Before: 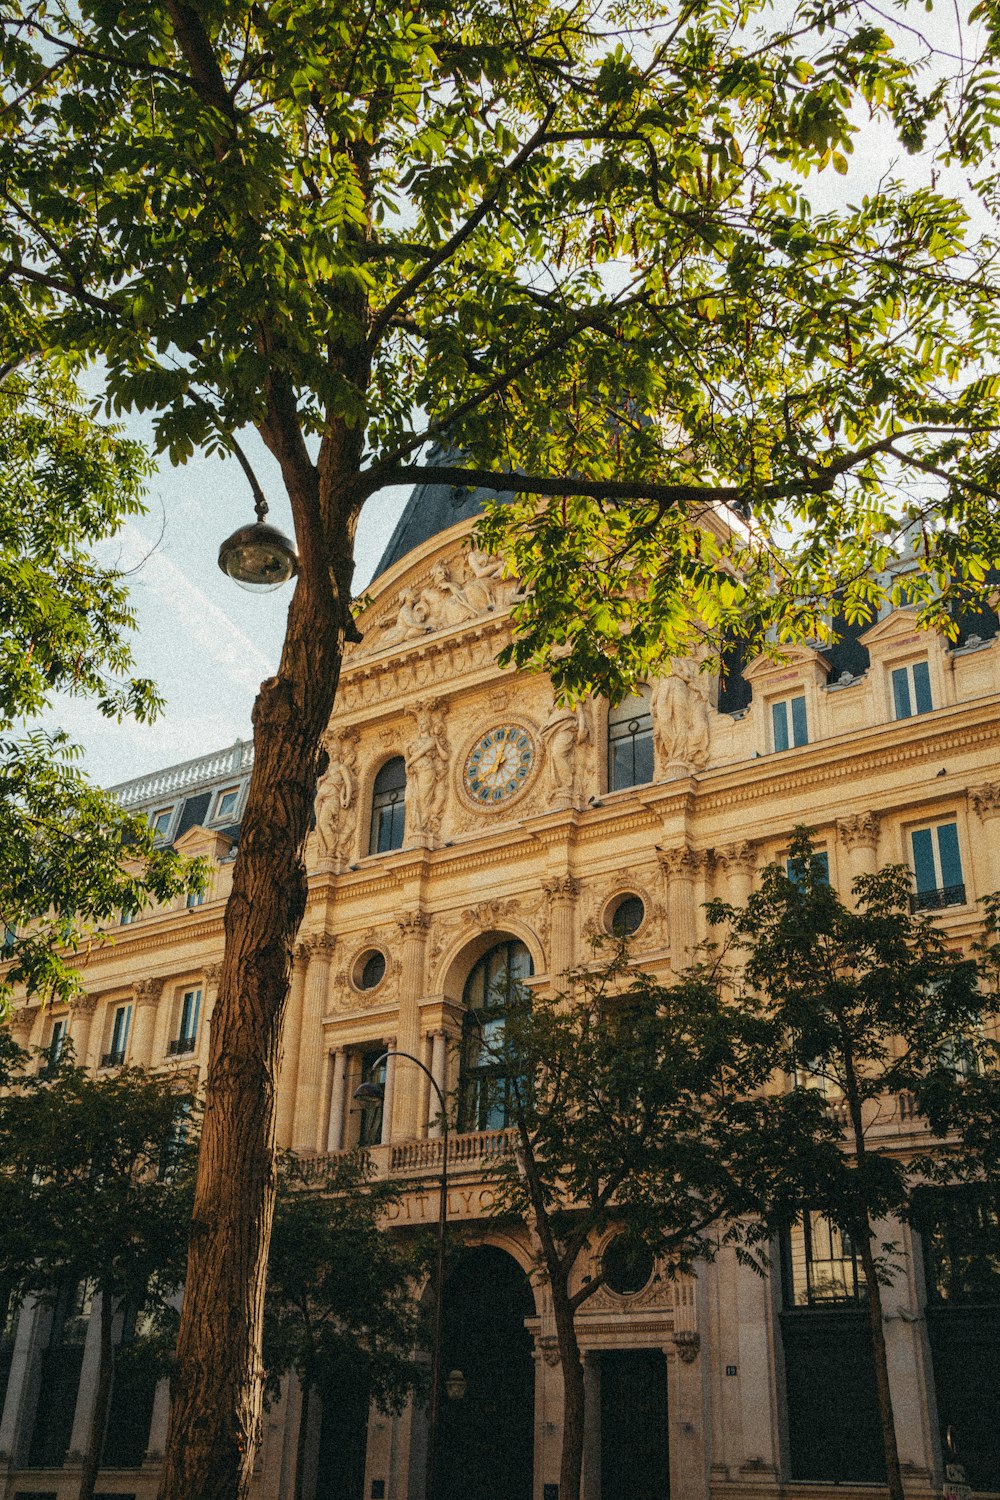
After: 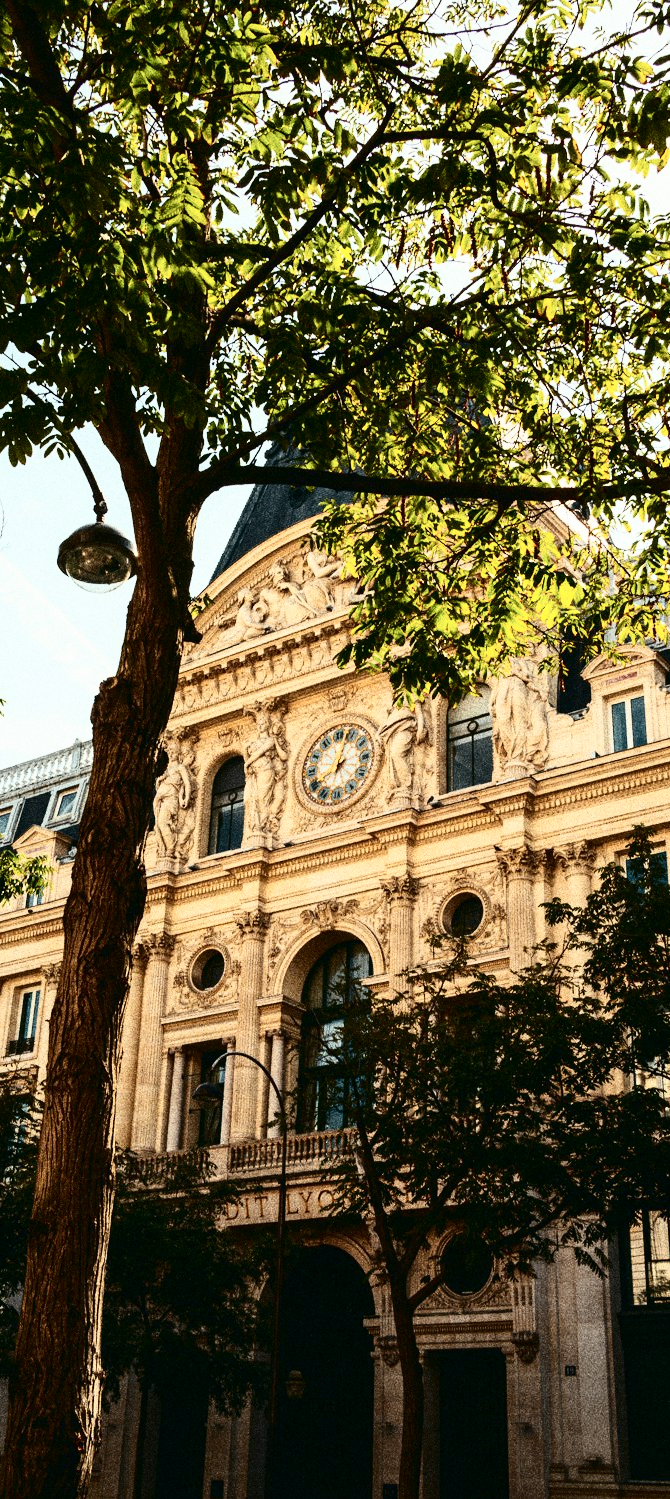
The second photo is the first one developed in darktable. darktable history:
crop and rotate: left 16.142%, right 16.833%
tone curve: curves: ch0 [(0, 0) (0.003, 0.003) (0.011, 0.006) (0.025, 0.01) (0.044, 0.016) (0.069, 0.02) (0.1, 0.025) (0.136, 0.034) (0.177, 0.051) (0.224, 0.08) (0.277, 0.131) (0.335, 0.209) (0.399, 0.328) (0.468, 0.47) (0.543, 0.629) (0.623, 0.788) (0.709, 0.903) (0.801, 0.965) (0.898, 0.989) (1, 1)], color space Lab, independent channels, preserve colors none
